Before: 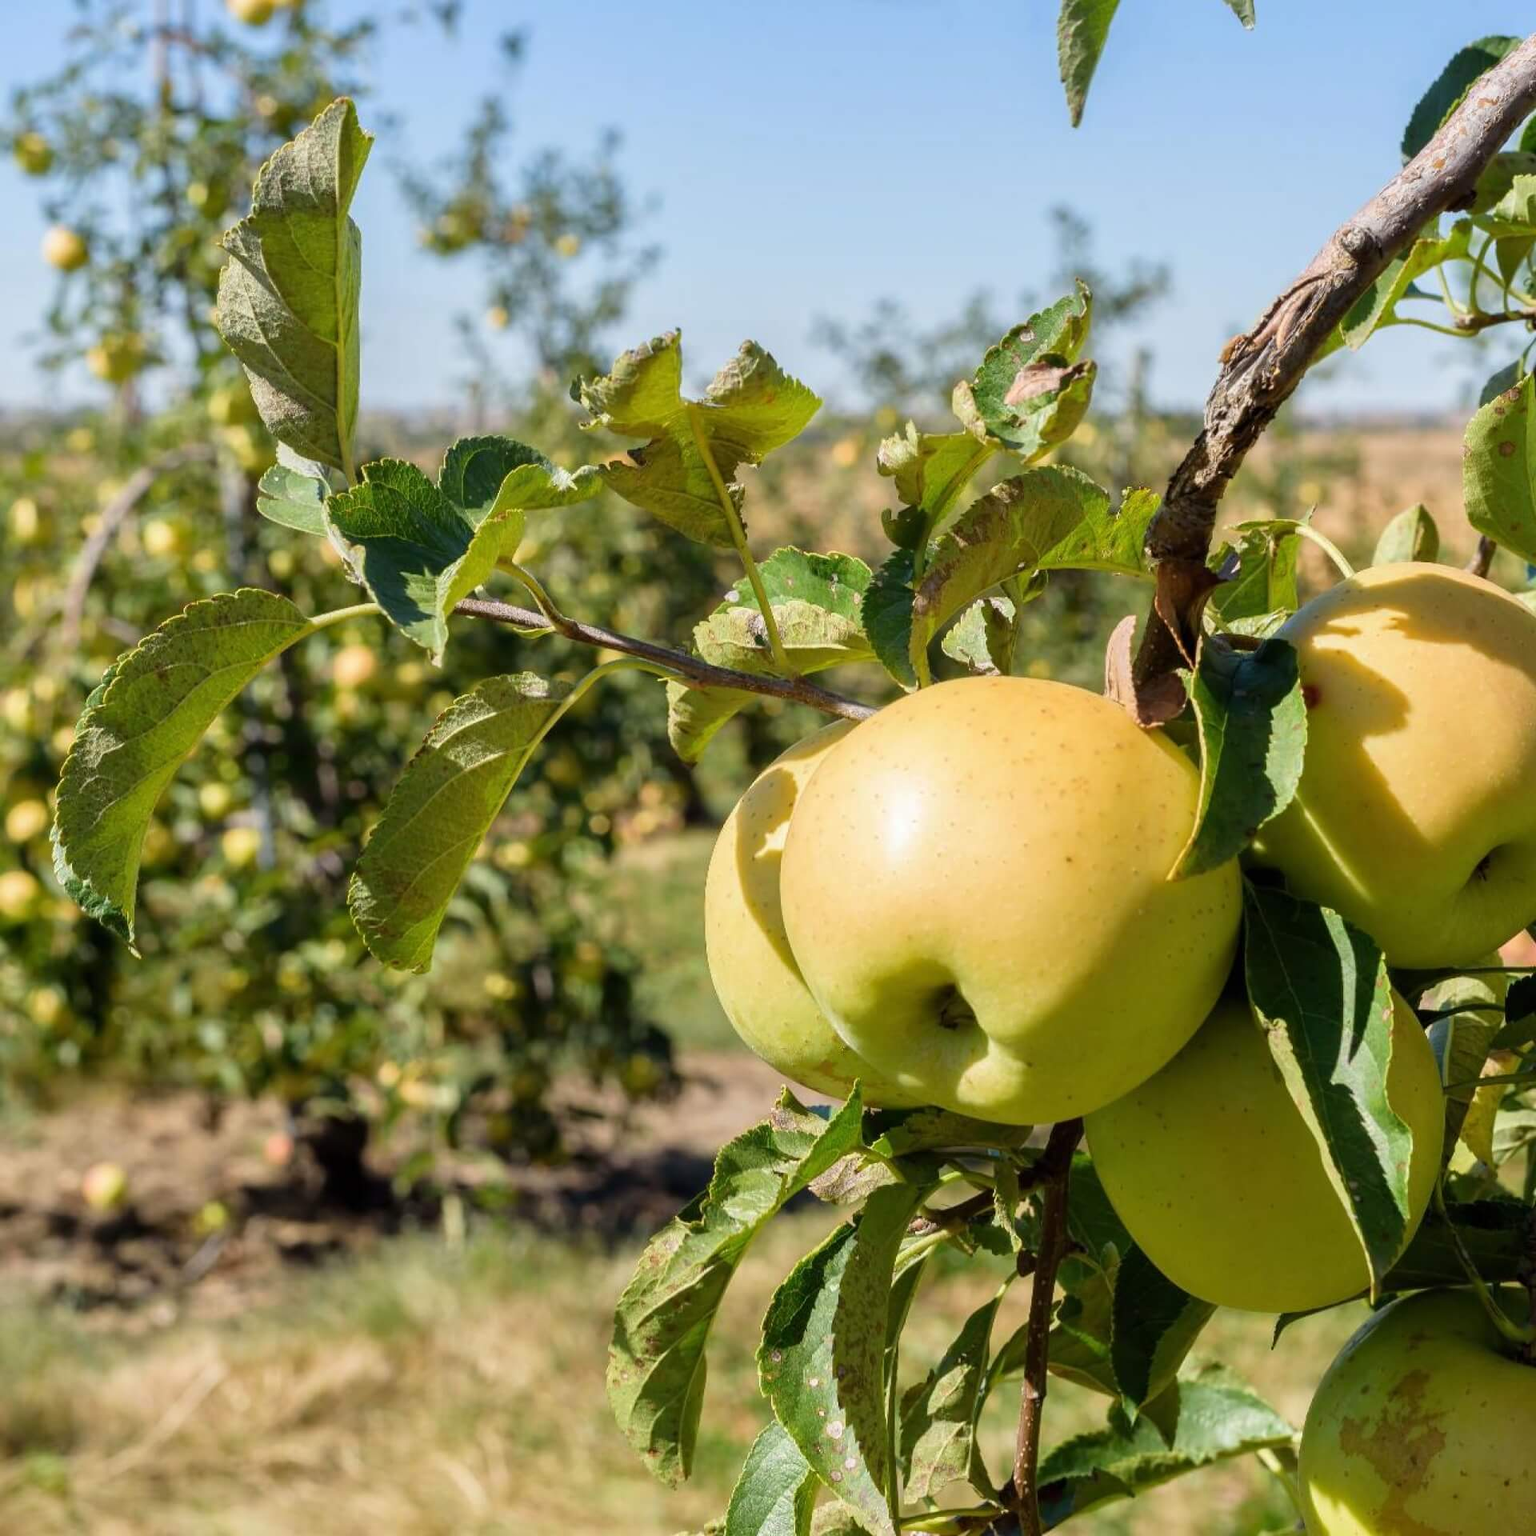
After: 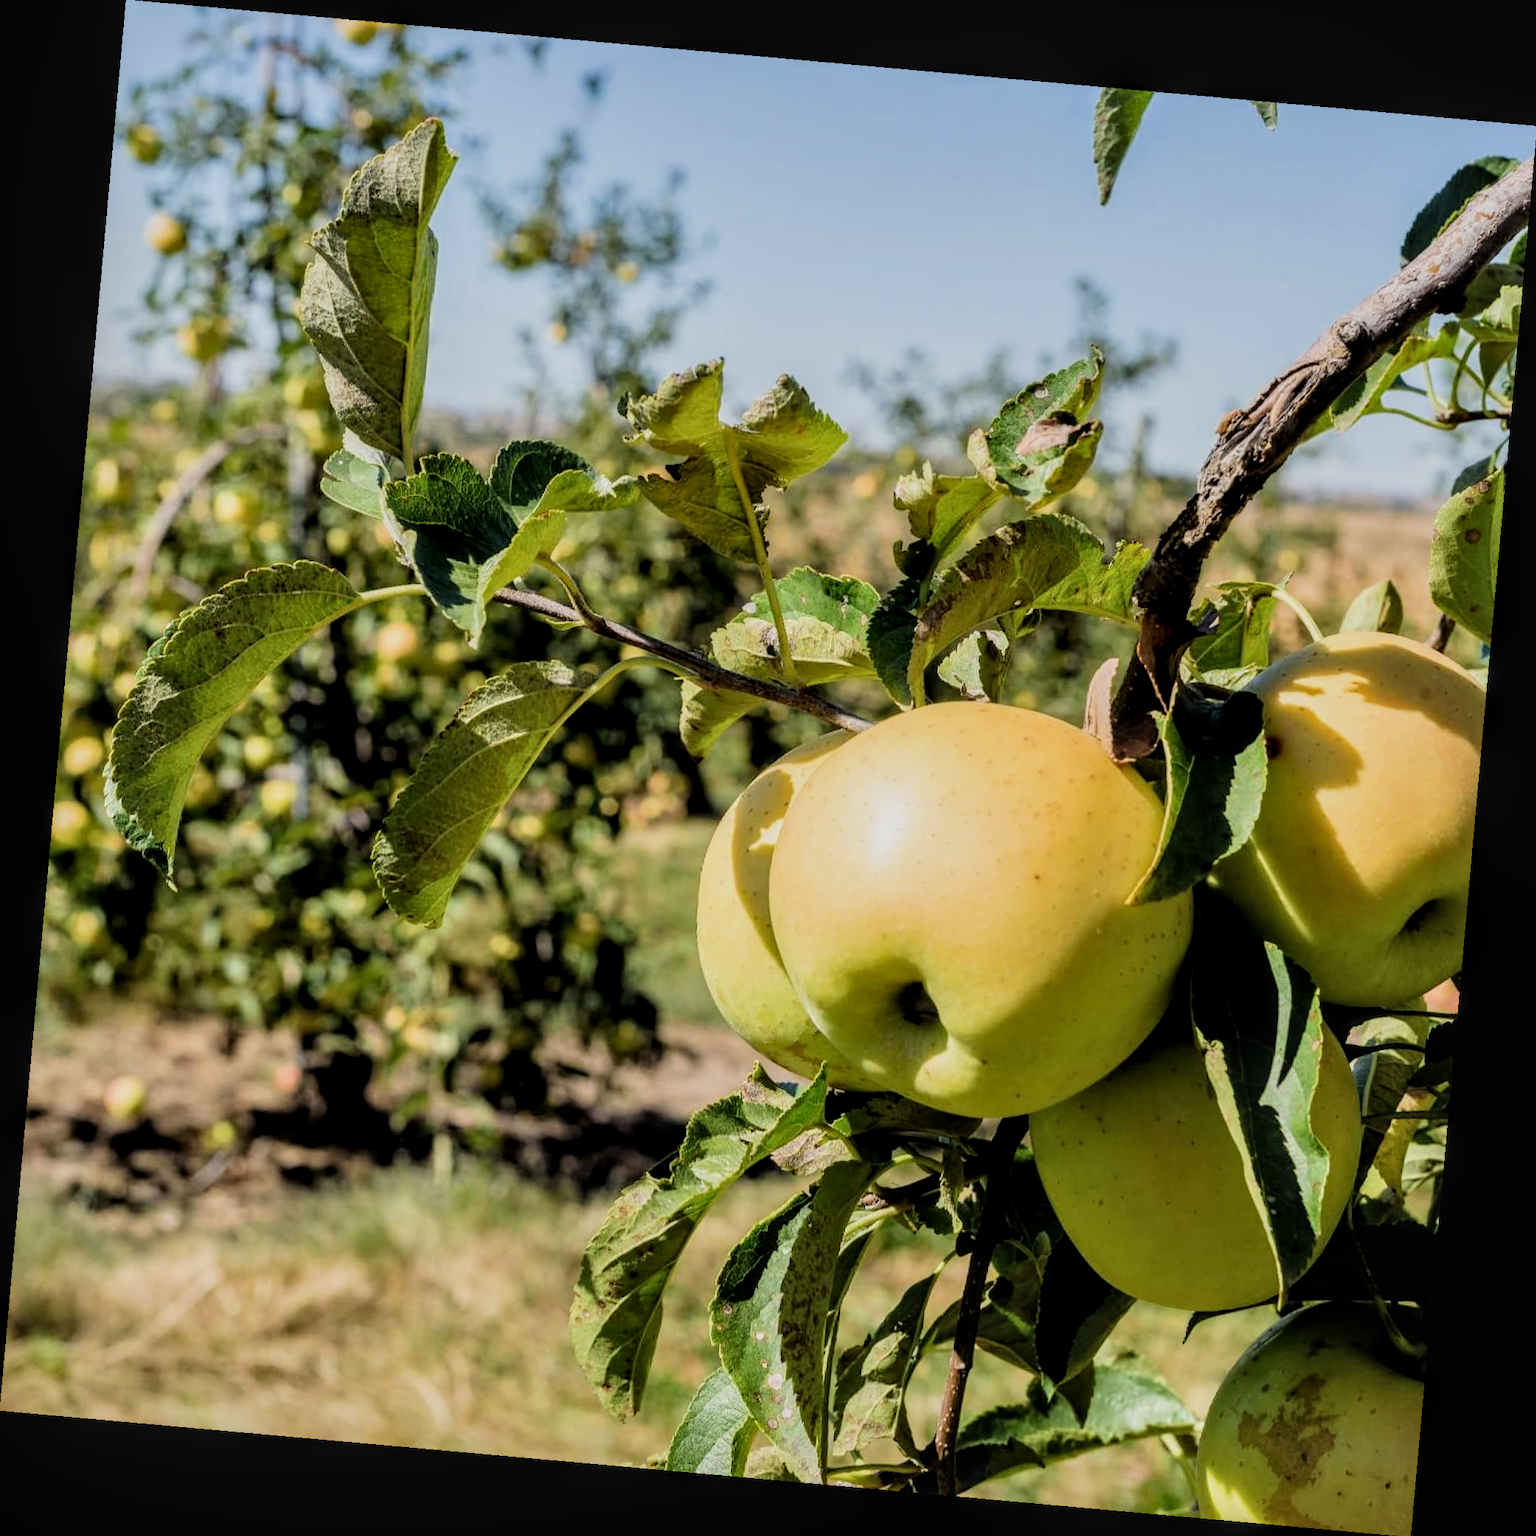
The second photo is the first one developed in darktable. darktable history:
filmic rgb: black relative exposure -5 EV, hardness 2.88, contrast 1.3, highlights saturation mix -10%
local contrast: on, module defaults
rotate and perspective: rotation 5.12°, automatic cropping off
